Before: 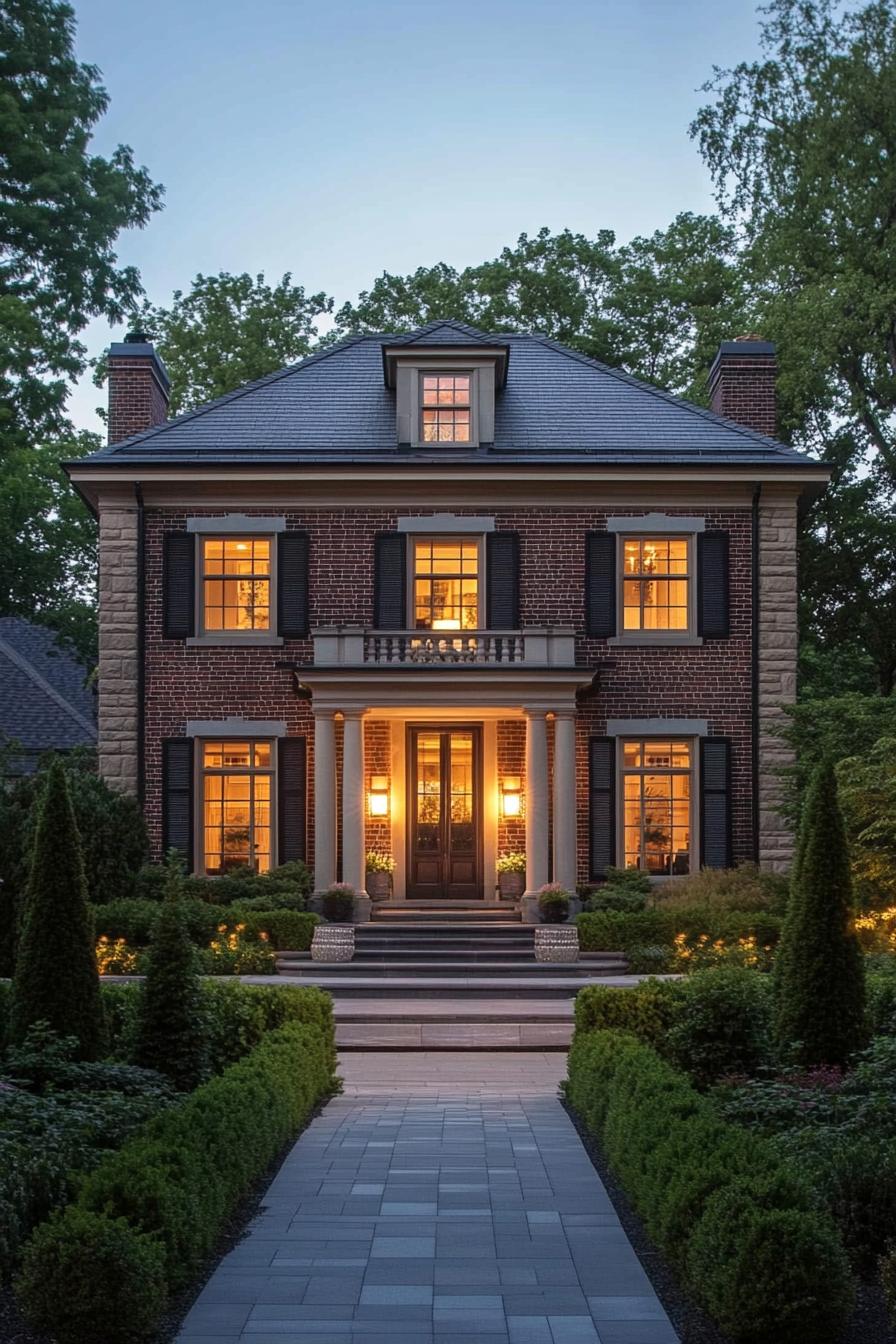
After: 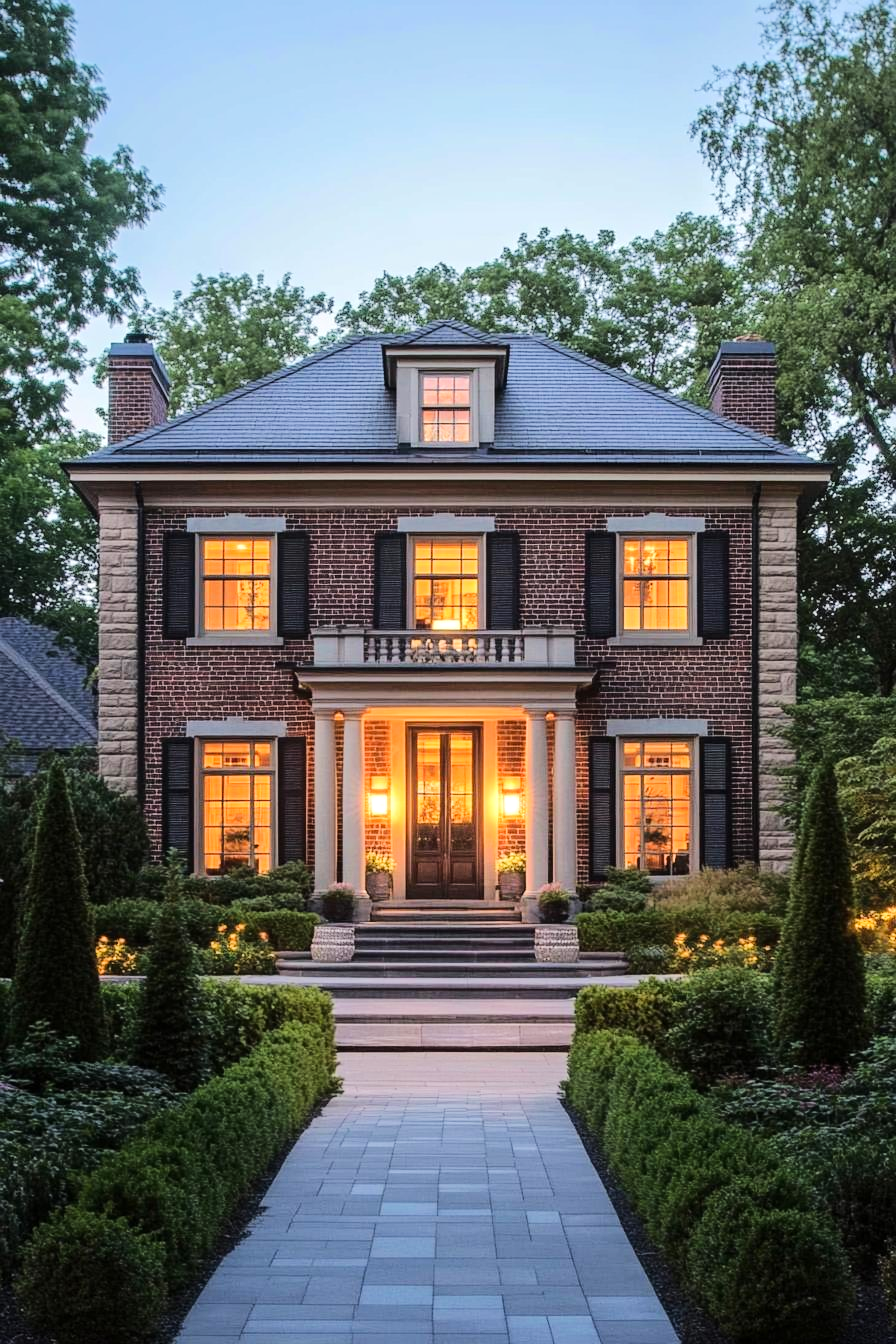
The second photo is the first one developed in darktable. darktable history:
tone equalizer: -7 EV 0.151 EV, -6 EV 0.597 EV, -5 EV 1.12 EV, -4 EV 1.34 EV, -3 EV 1.12 EV, -2 EV 0.6 EV, -1 EV 0.163 EV, edges refinement/feathering 500, mask exposure compensation -1.57 EV, preserve details no
